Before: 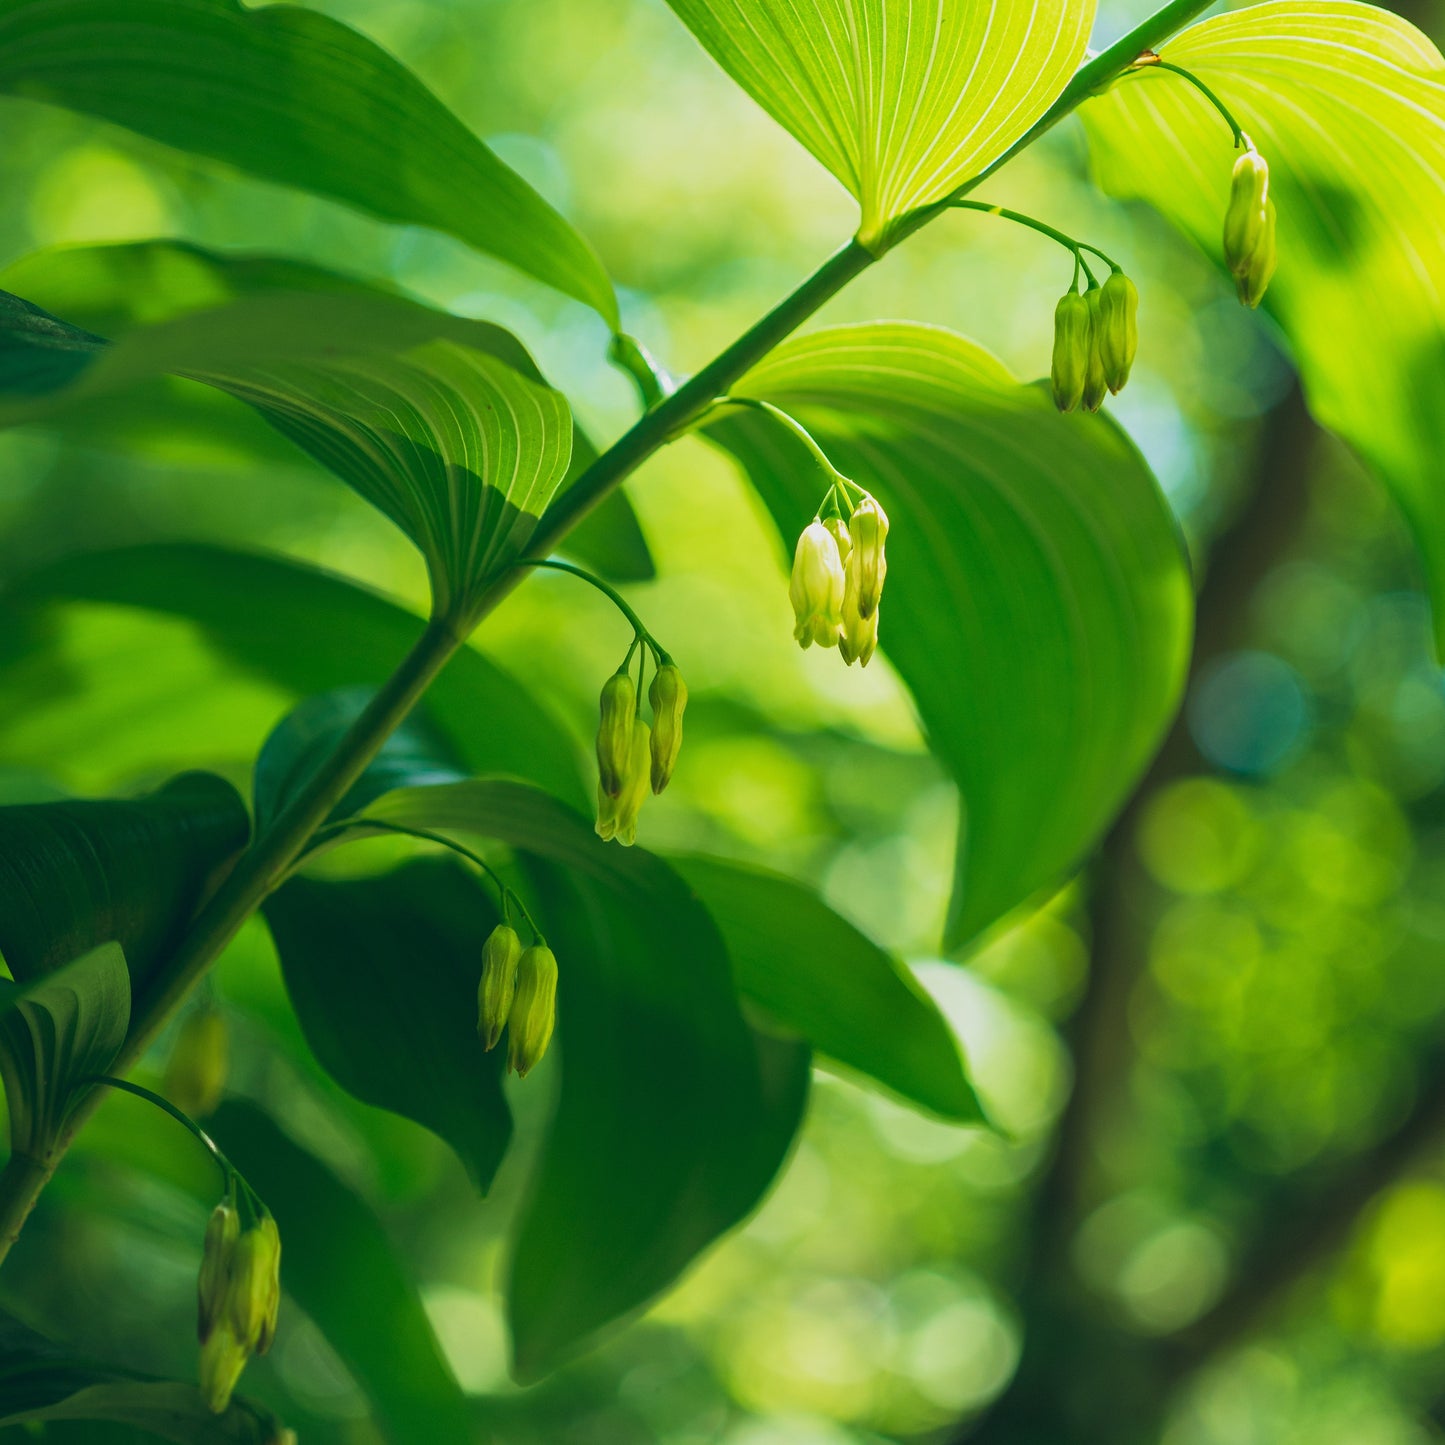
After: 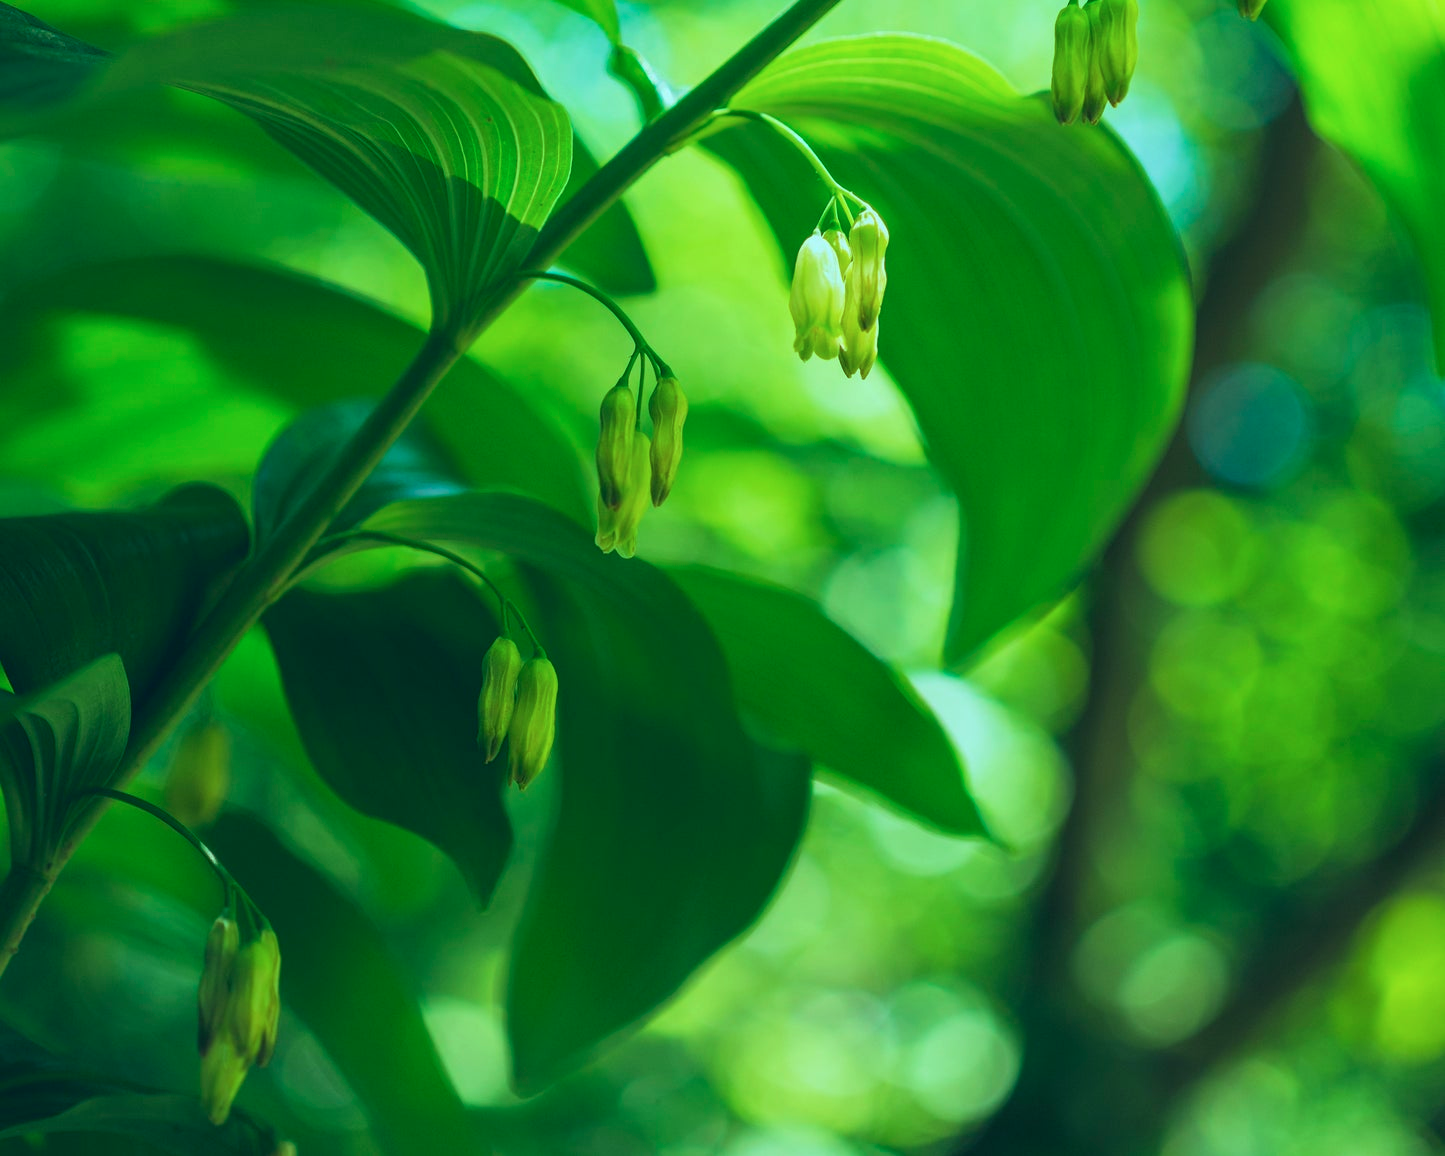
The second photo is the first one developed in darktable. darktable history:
color balance rgb: shadows lift › chroma 7.23%, shadows lift › hue 246.48°, highlights gain › chroma 5.38%, highlights gain › hue 196.93°, white fulcrum 1 EV
crop and rotate: top 19.998%
